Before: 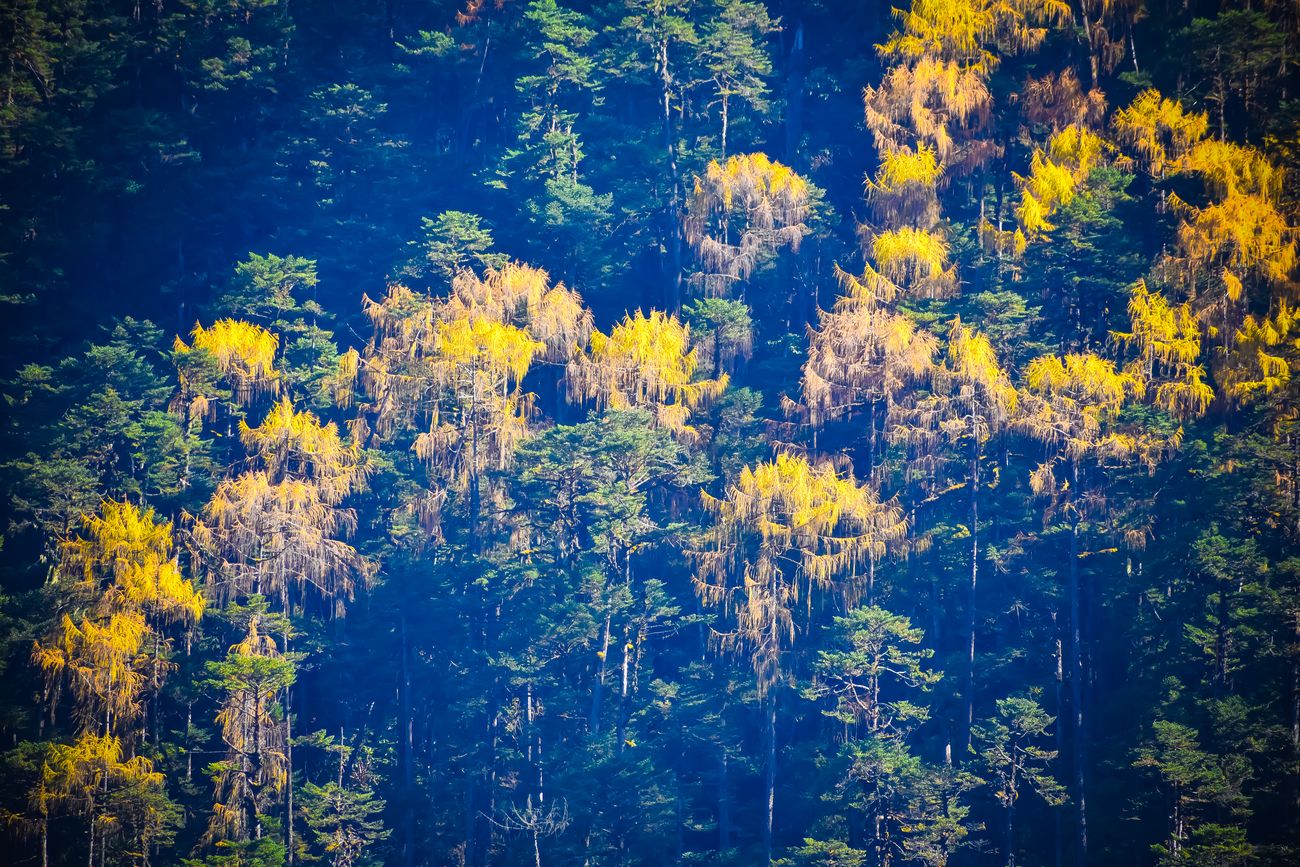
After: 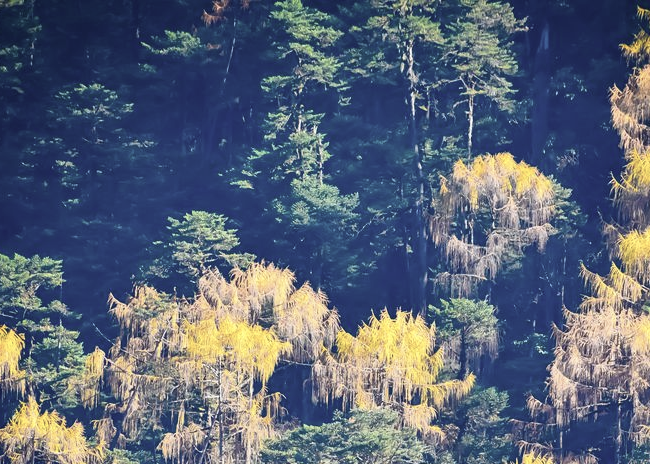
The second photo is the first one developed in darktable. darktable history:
crop: left 19.556%, right 30.401%, bottom 46.458%
contrast brightness saturation: contrast 0.1, saturation -0.36
